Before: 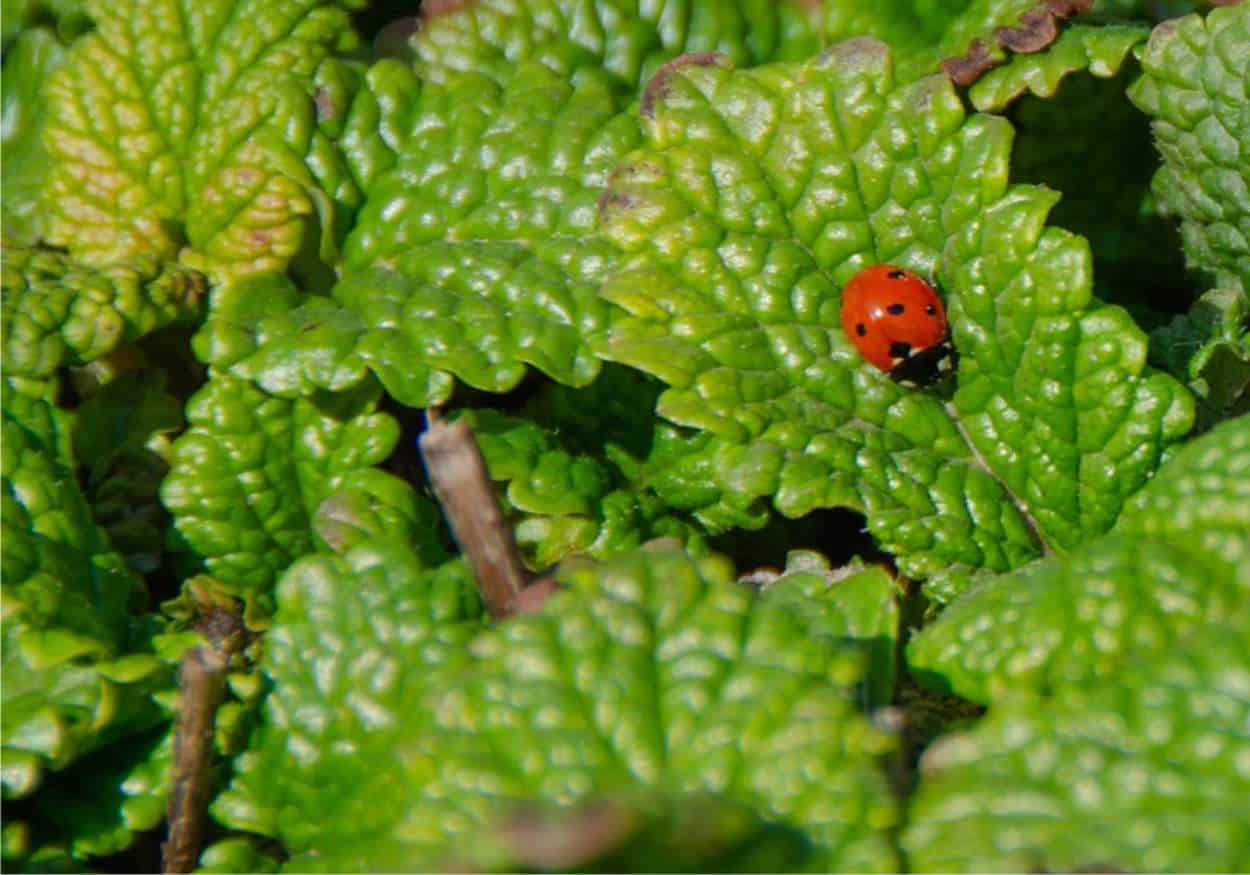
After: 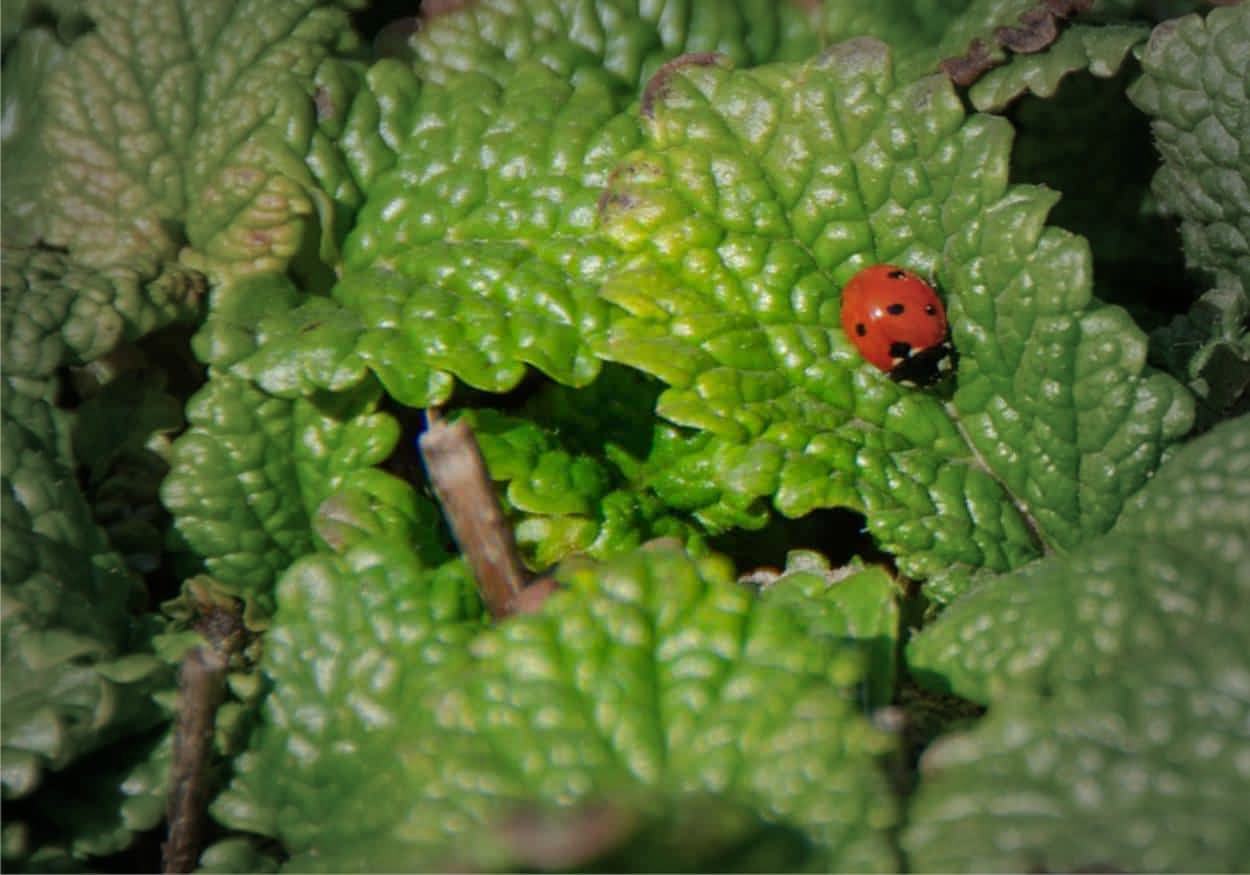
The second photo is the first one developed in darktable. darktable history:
vignetting: fall-off start 33.7%, fall-off radius 64.67%, width/height ratio 0.965
